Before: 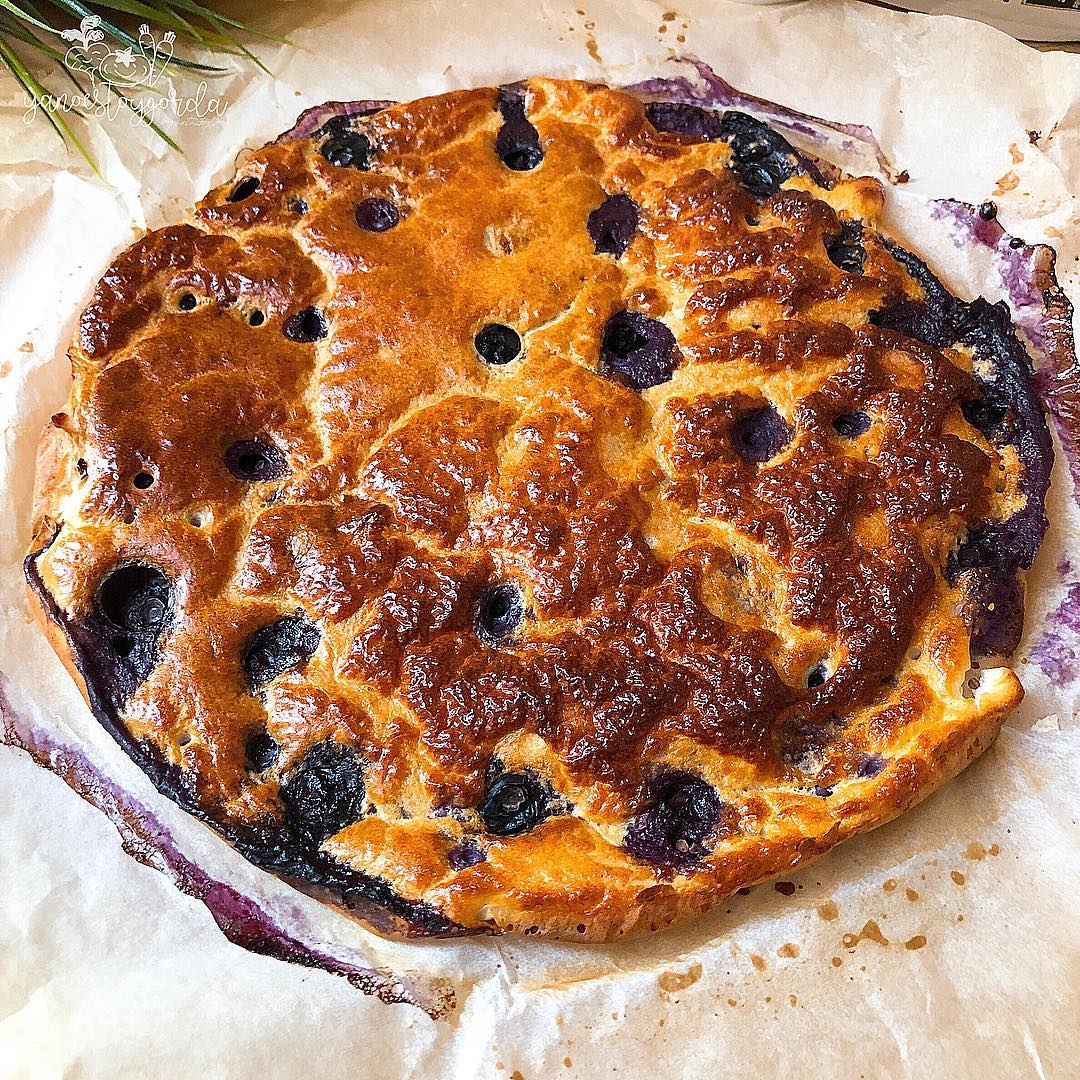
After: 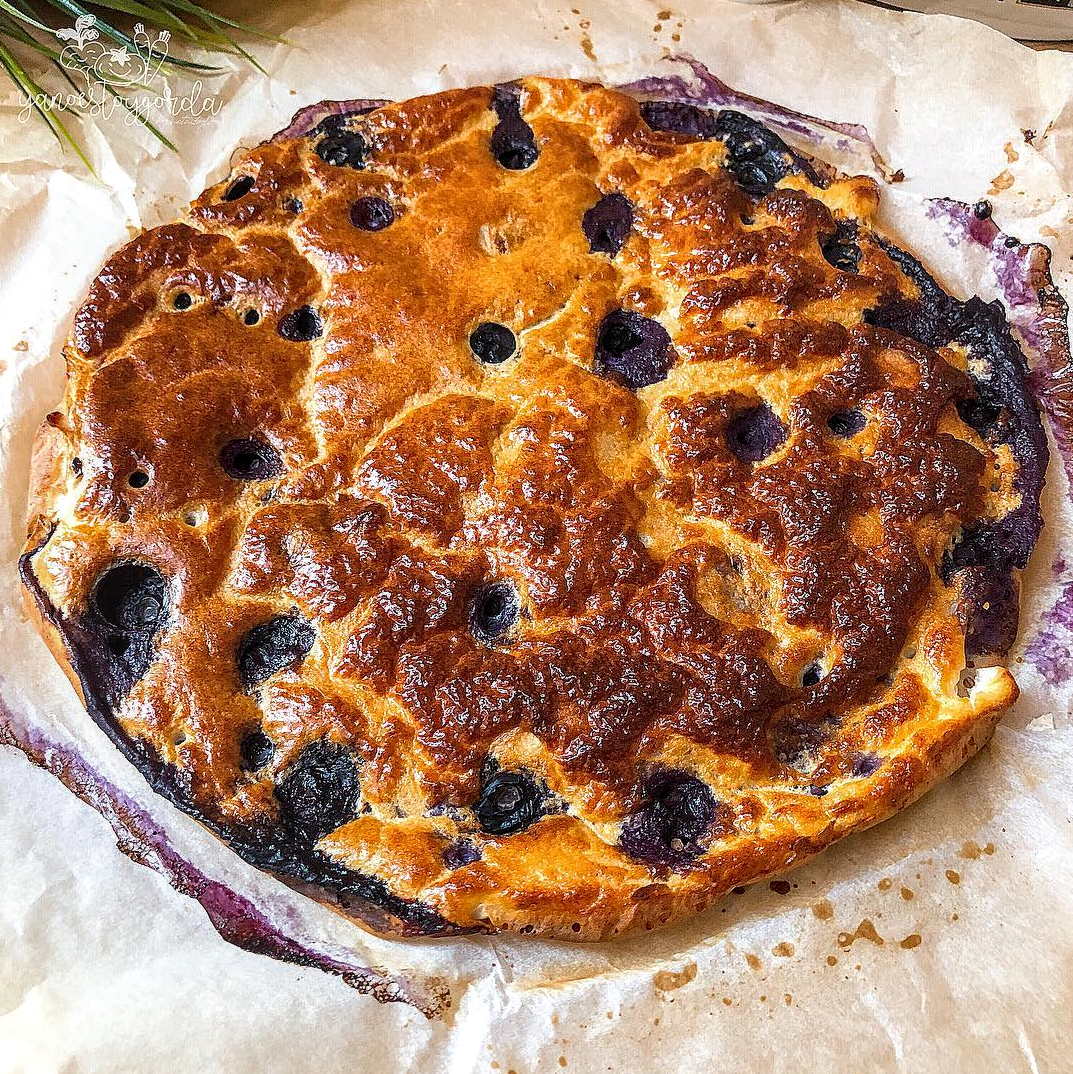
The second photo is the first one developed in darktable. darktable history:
crop and rotate: left 0.614%, top 0.179%, bottom 0.309%
local contrast: on, module defaults
